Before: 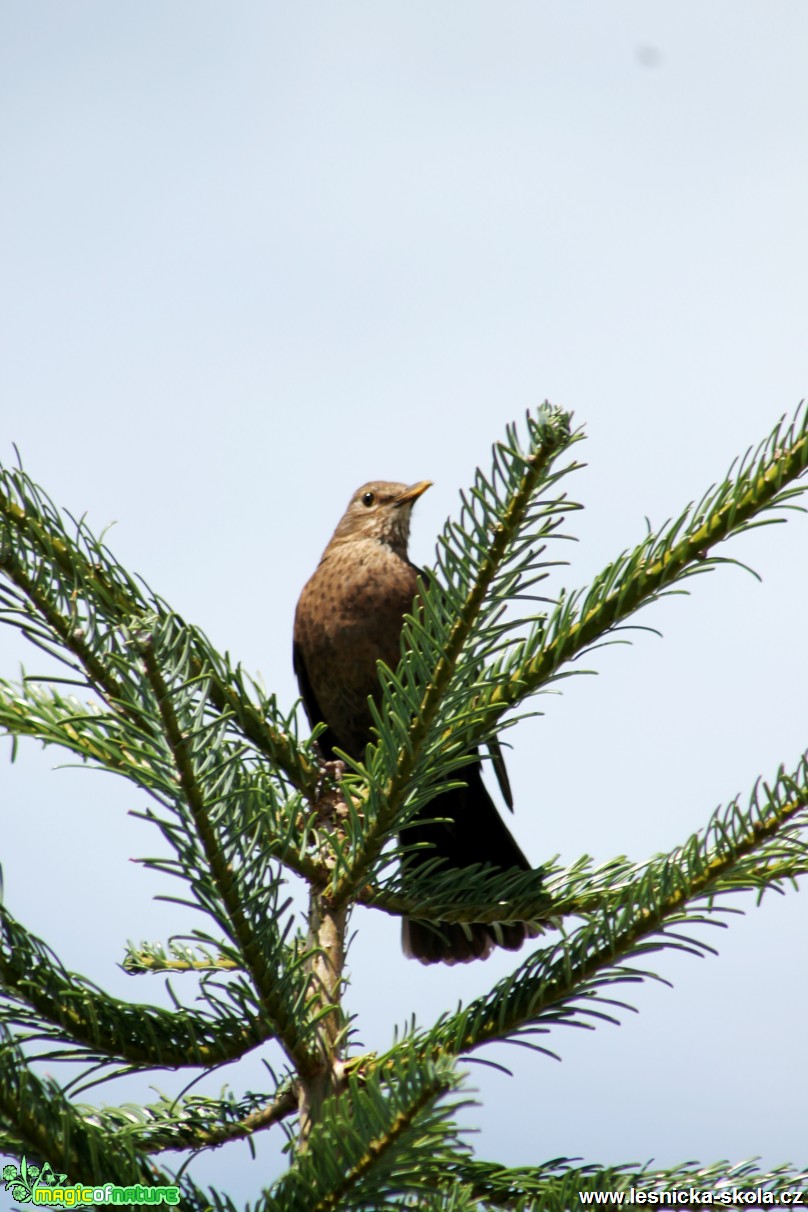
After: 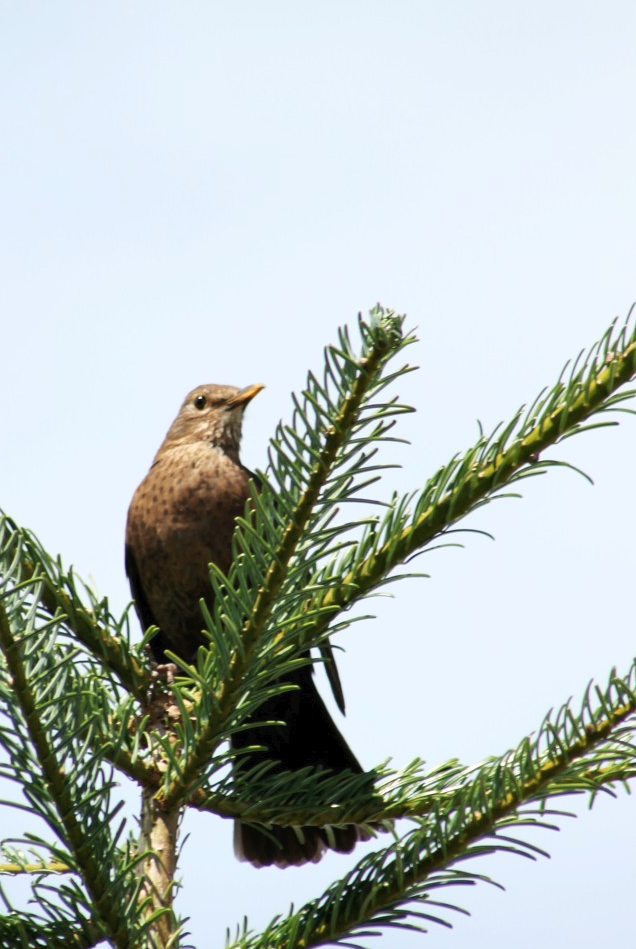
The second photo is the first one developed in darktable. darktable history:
crop and rotate: left 20.822%, top 8.037%, right 0.456%, bottom 13.609%
tone curve: curves: ch0 [(0, 0) (0.003, 0.019) (0.011, 0.022) (0.025, 0.03) (0.044, 0.049) (0.069, 0.08) (0.1, 0.111) (0.136, 0.144) (0.177, 0.189) (0.224, 0.23) (0.277, 0.285) (0.335, 0.356) (0.399, 0.428) (0.468, 0.511) (0.543, 0.597) (0.623, 0.682) (0.709, 0.773) (0.801, 0.865) (0.898, 0.945) (1, 1)], color space Lab, independent channels, preserve colors none
shadows and highlights: shadows 25.13, highlights -24.77
